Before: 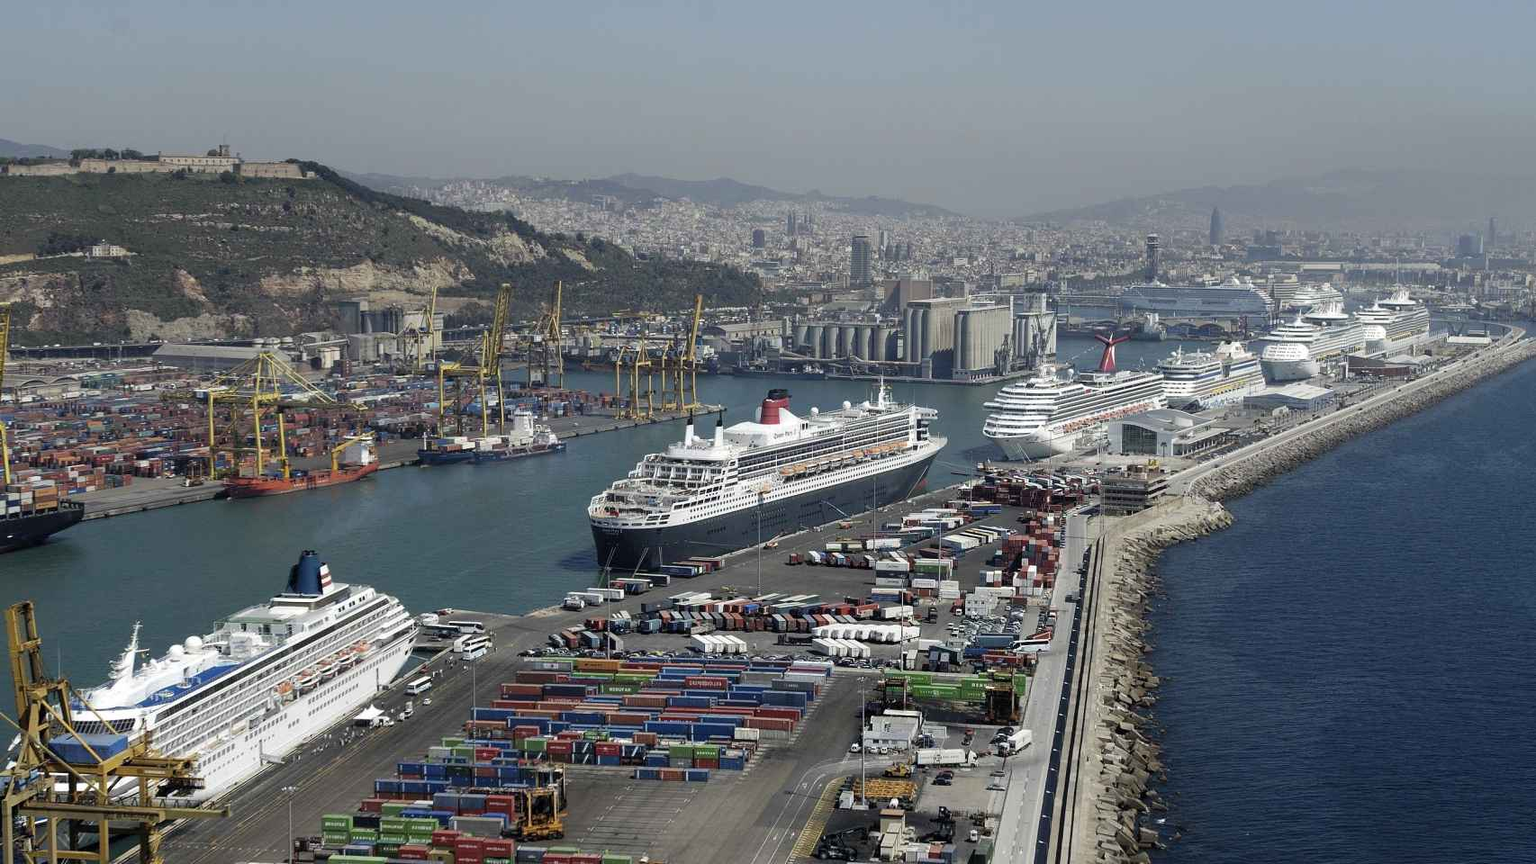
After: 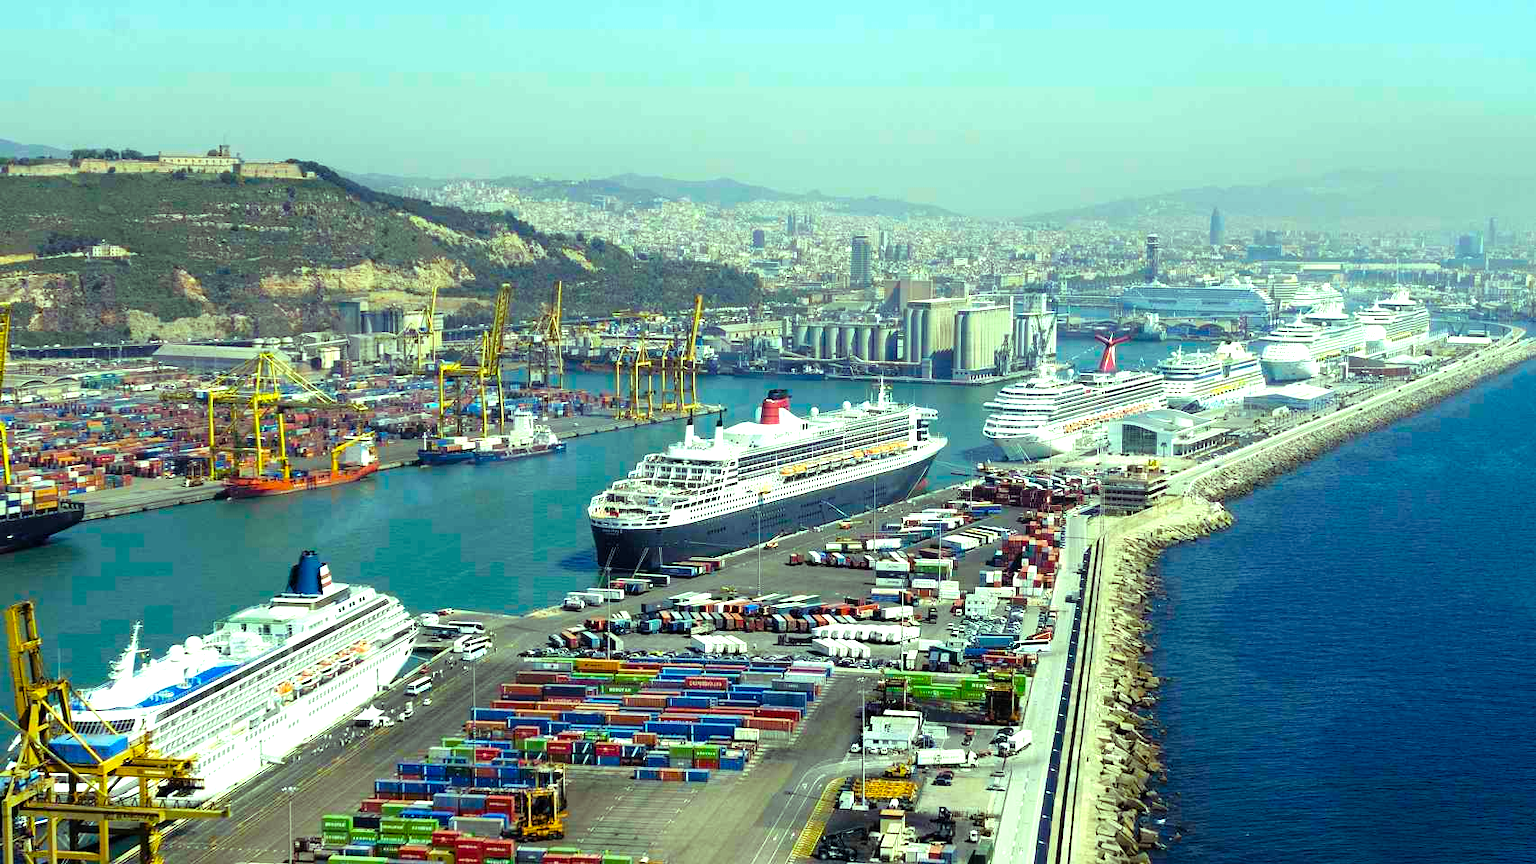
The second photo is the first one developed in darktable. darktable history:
color balance rgb: highlights gain › luminance 15.403%, highlights gain › chroma 6.953%, highlights gain › hue 124.87°, perceptual saturation grading › global saturation 35.796%, perceptual saturation grading › shadows 35.174%, global vibrance 41.737%
tone equalizer: -8 EV -0.756 EV, -7 EV -0.701 EV, -6 EV -0.589 EV, -5 EV -0.393 EV, -3 EV 0.368 EV, -2 EV 0.6 EV, -1 EV 0.682 EV, +0 EV 0.729 EV
exposure: black level correction 0, exposure 0.301 EV, compensate highlight preservation false
